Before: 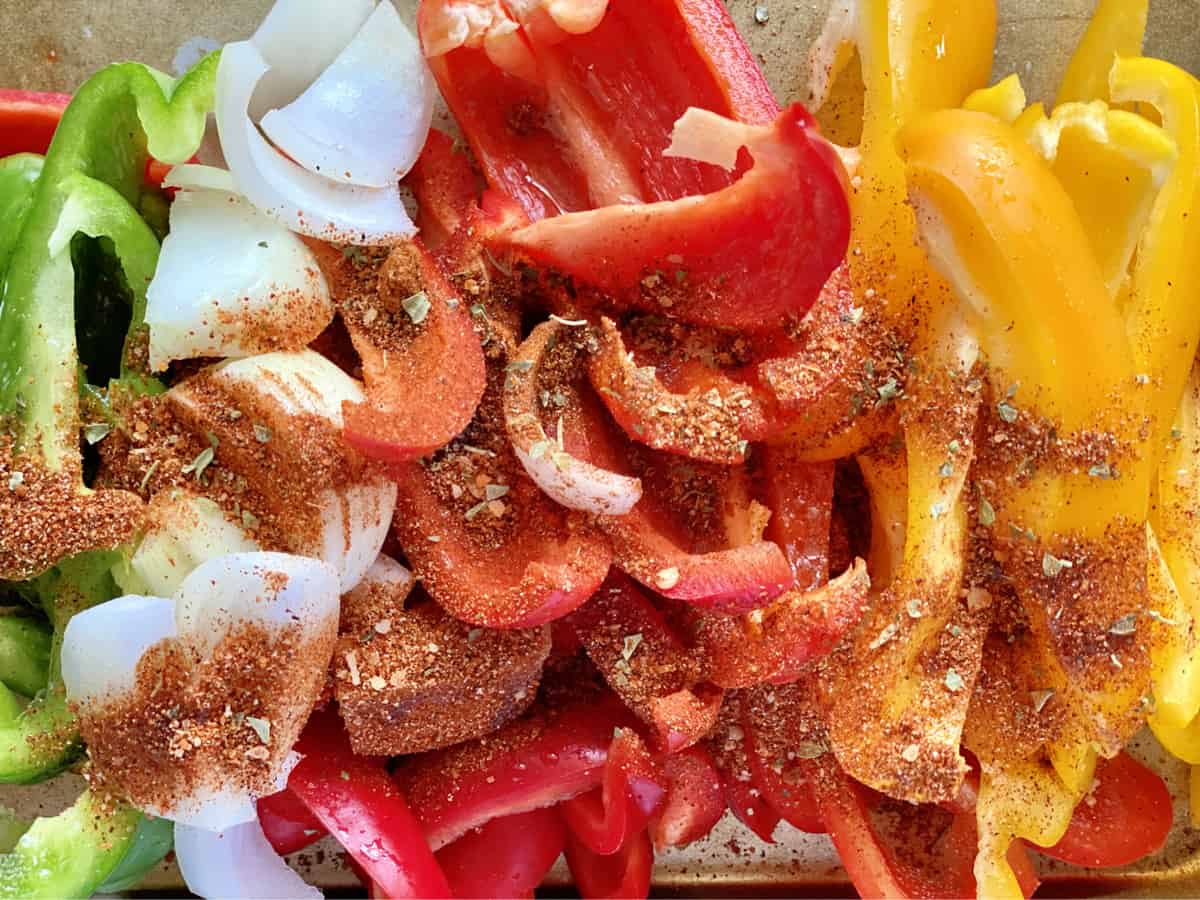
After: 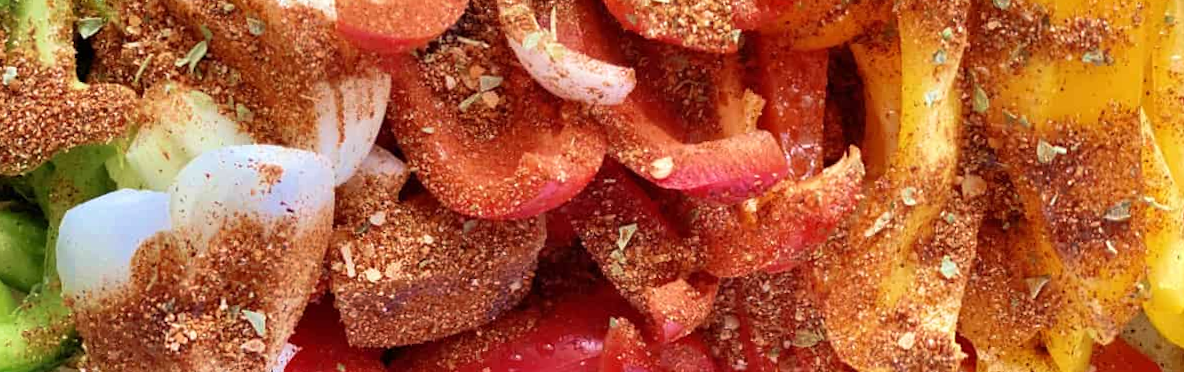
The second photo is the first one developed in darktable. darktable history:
crop: top 45.551%, bottom 12.262%
velvia: on, module defaults
rotate and perspective: rotation -0.45°, automatic cropping original format, crop left 0.008, crop right 0.992, crop top 0.012, crop bottom 0.988
